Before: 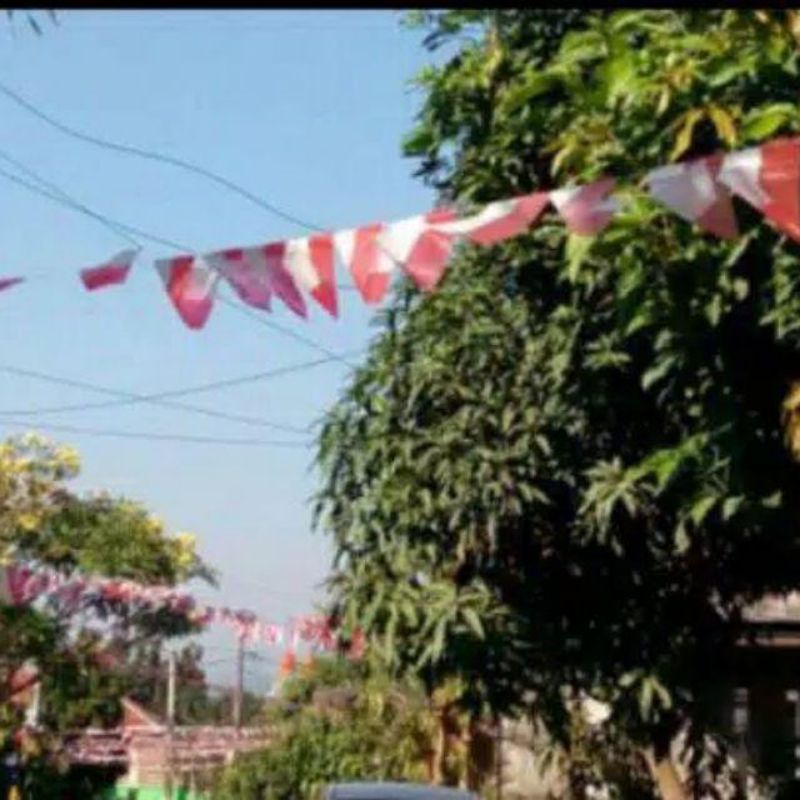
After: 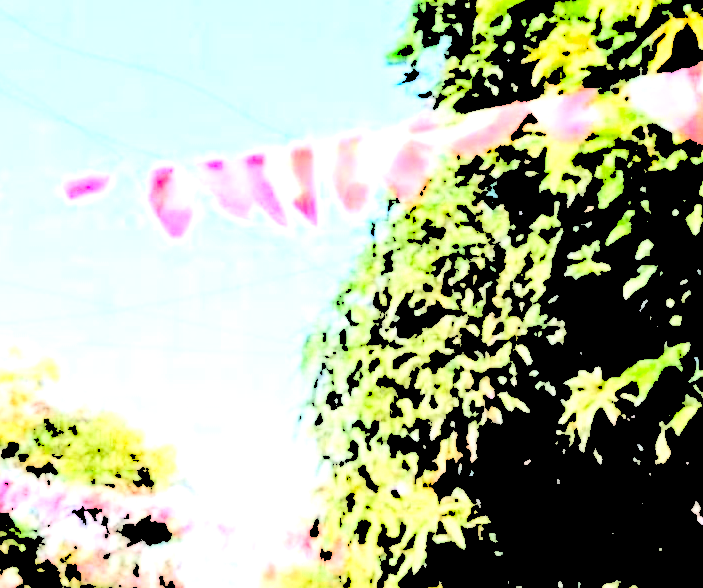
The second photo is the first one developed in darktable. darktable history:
levels: levels [0.246, 0.246, 0.506]
crop and rotate: left 2.425%, top 11.305%, right 9.6%, bottom 15.08%
sharpen: amount 0.2
